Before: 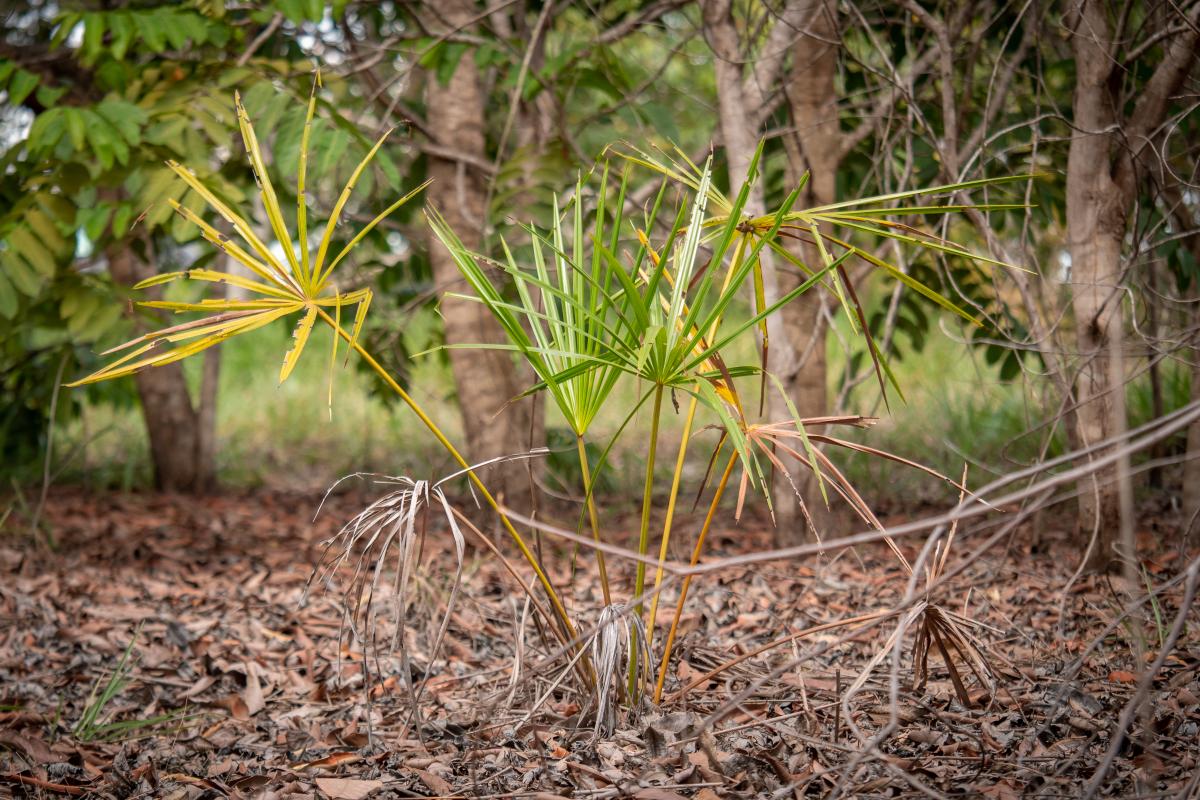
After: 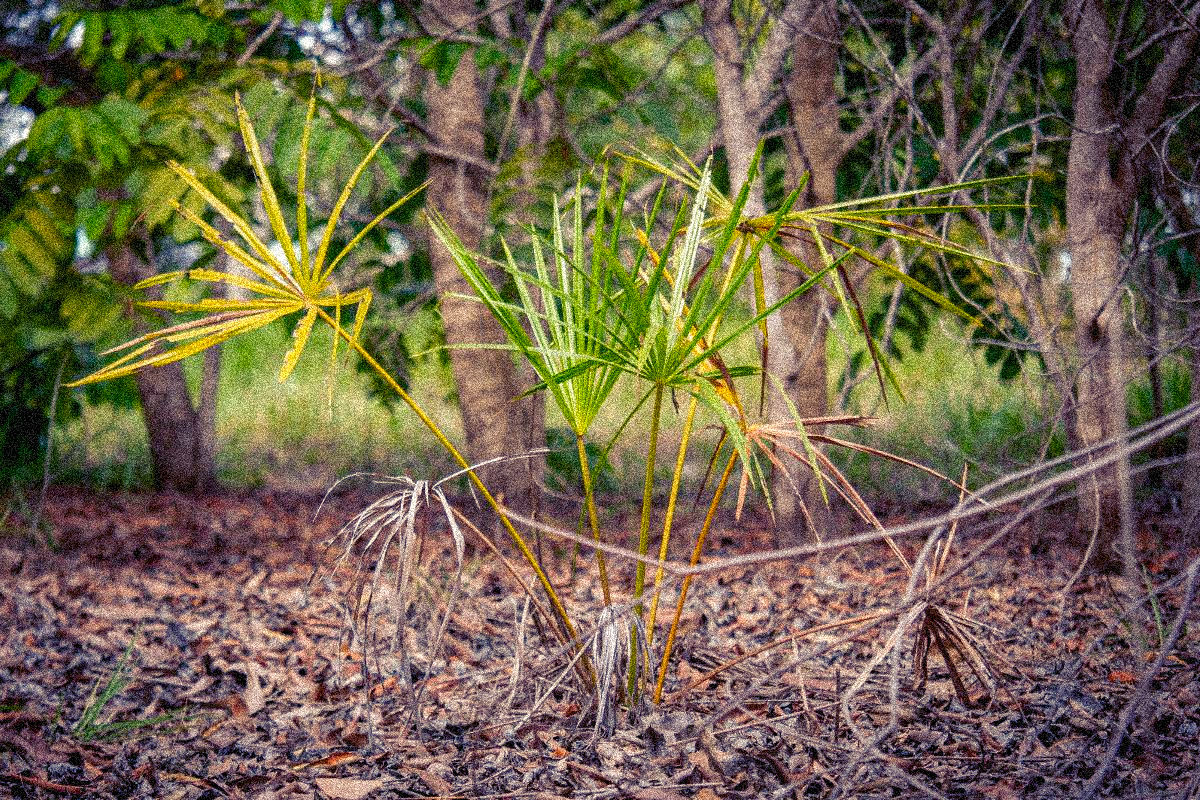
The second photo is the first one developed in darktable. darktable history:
grain: coarseness 3.75 ISO, strength 100%, mid-tones bias 0%
tone equalizer: on, module defaults
color balance rgb: shadows lift › luminance -28.76%, shadows lift › chroma 15%, shadows lift › hue 270°, power › chroma 1%, power › hue 255°, highlights gain › luminance 7.14%, highlights gain › chroma 2%, highlights gain › hue 90°, global offset › luminance -0.29%, global offset › hue 260°, perceptual saturation grading › global saturation 20%, perceptual saturation grading › highlights -13.92%, perceptual saturation grading › shadows 50%
